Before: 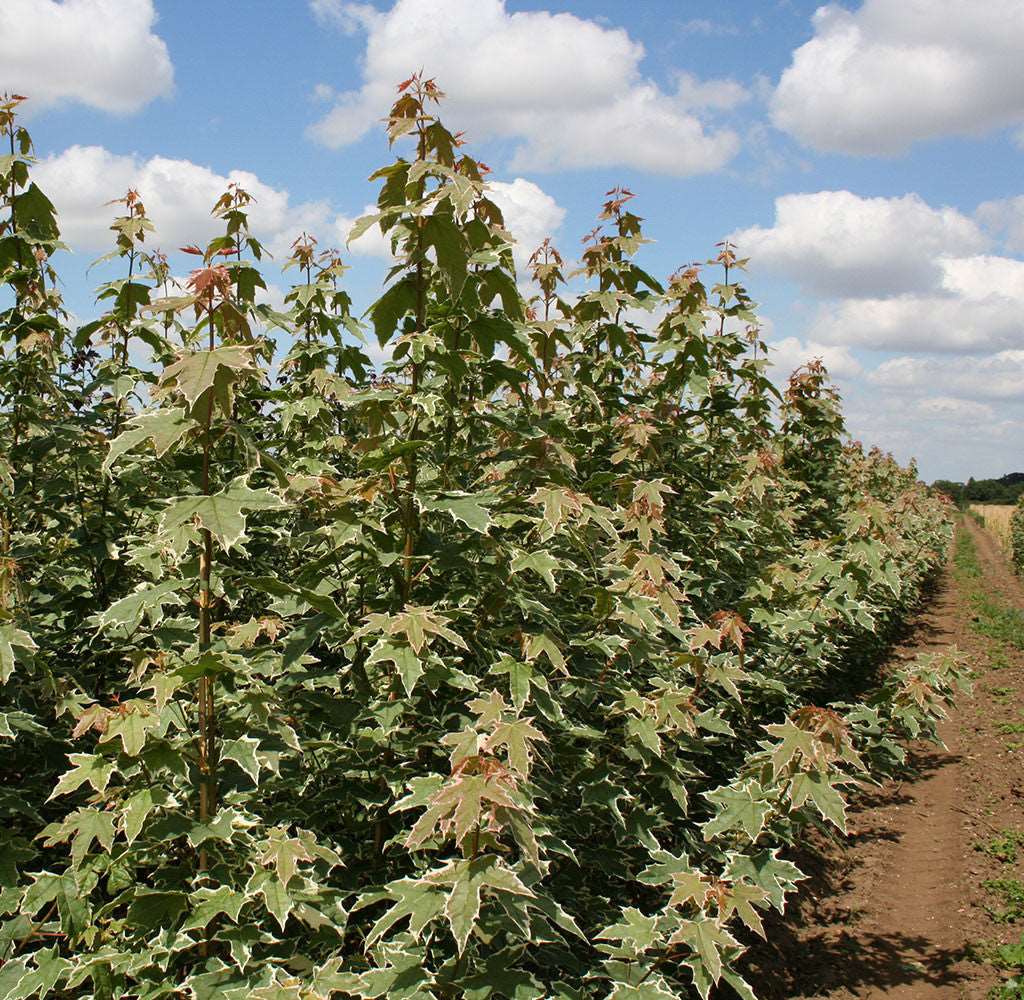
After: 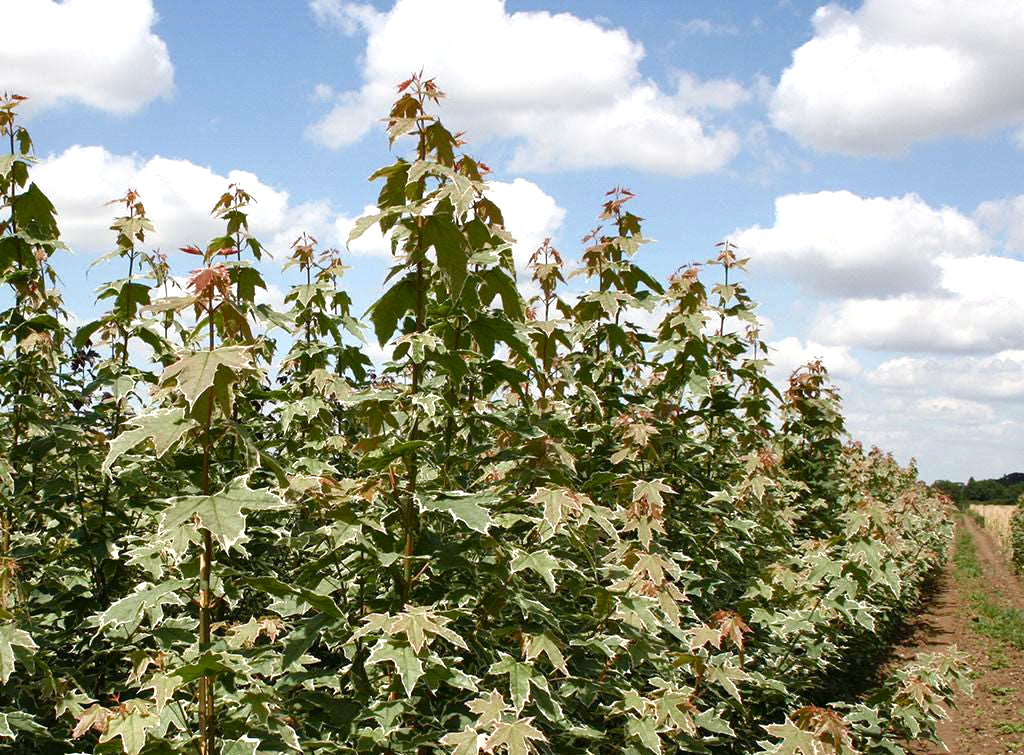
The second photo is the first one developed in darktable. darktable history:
crop: bottom 24.424%
exposure: exposure 0.078 EV, compensate exposure bias true, compensate highlight preservation false
color balance rgb: linear chroma grading › global chroma -15.461%, perceptual saturation grading › global saturation 20%, perceptual saturation grading › highlights -49.673%, perceptual saturation grading › shadows 23.976%, perceptual brilliance grading › highlights 11.541%, global vibrance 20%
